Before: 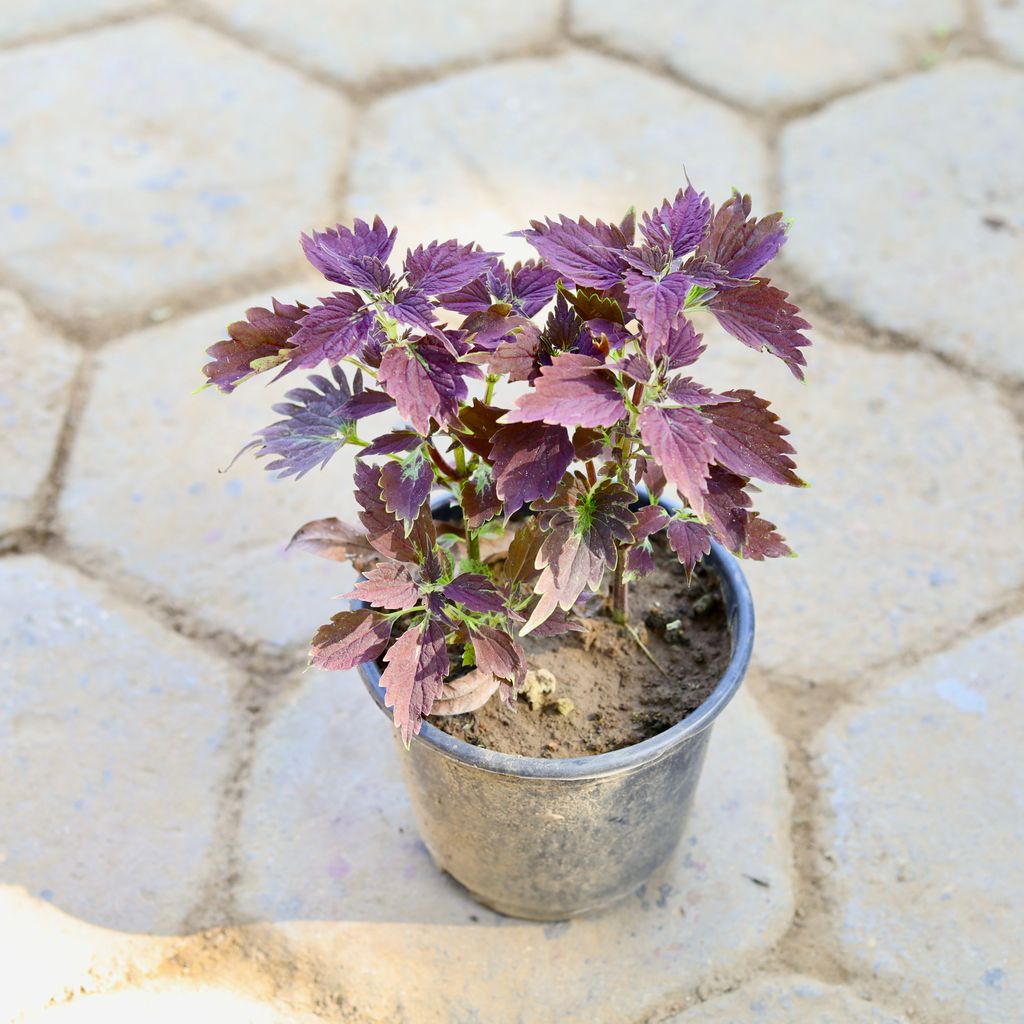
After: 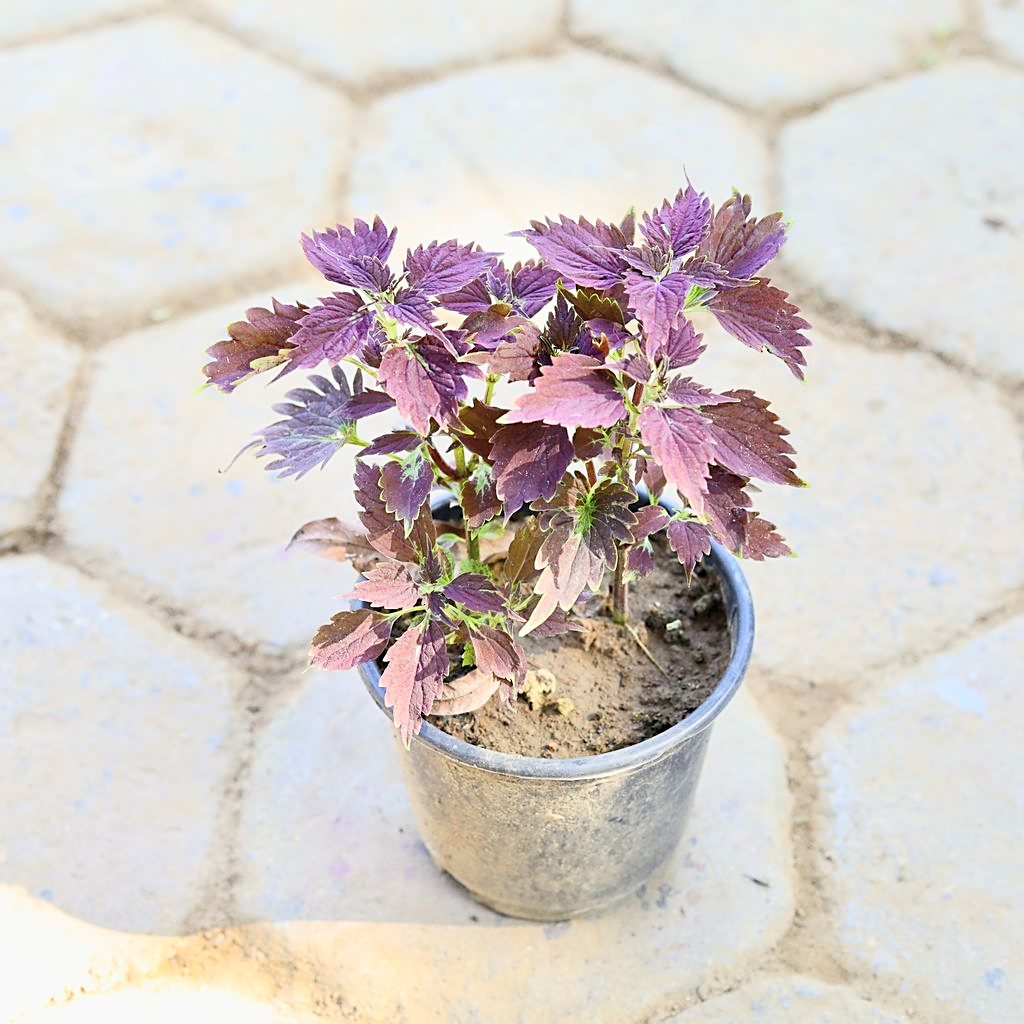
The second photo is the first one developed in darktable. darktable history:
contrast brightness saturation: contrast 0.135, brightness 0.21
sharpen: on, module defaults
